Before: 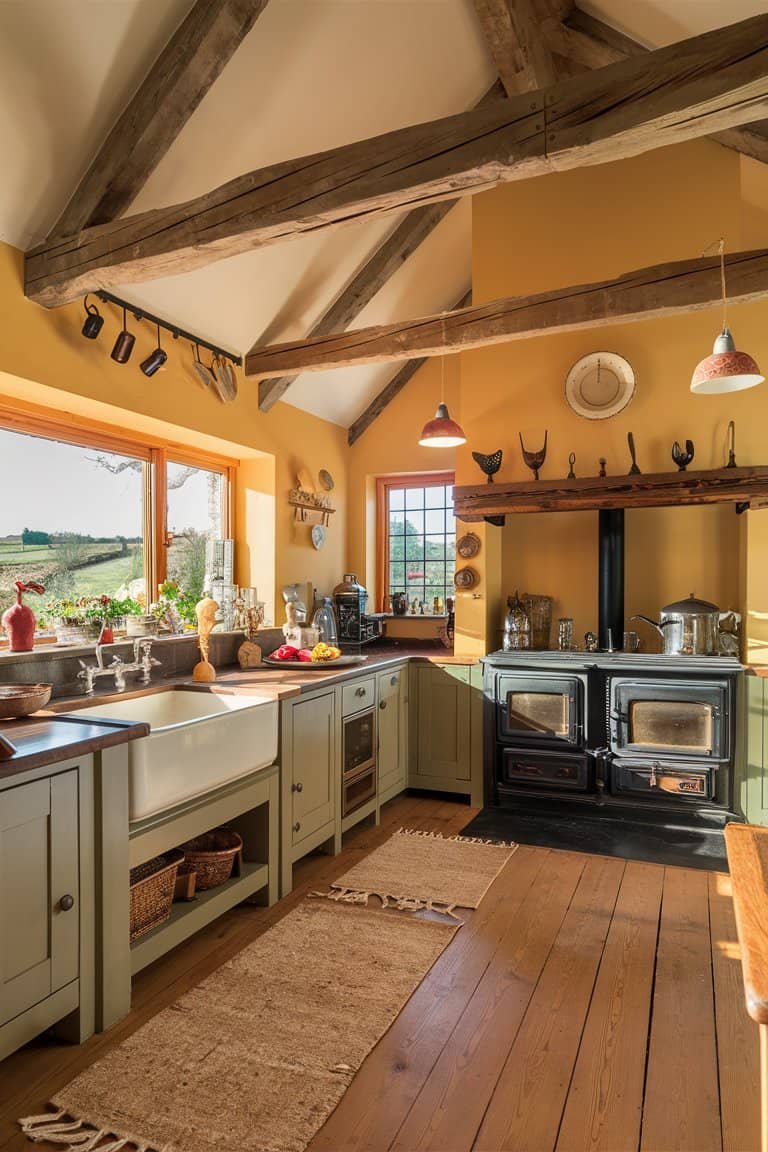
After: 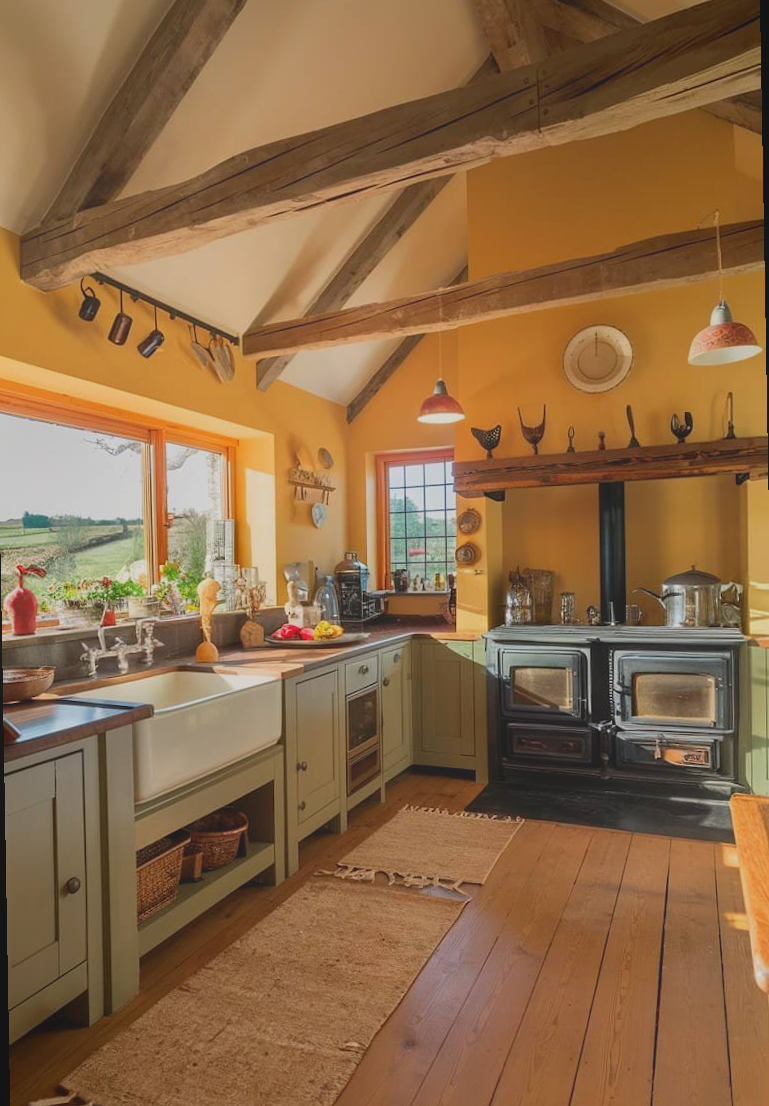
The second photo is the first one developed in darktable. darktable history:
rotate and perspective: rotation -1°, crop left 0.011, crop right 0.989, crop top 0.025, crop bottom 0.975
local contrast: detail 70%
